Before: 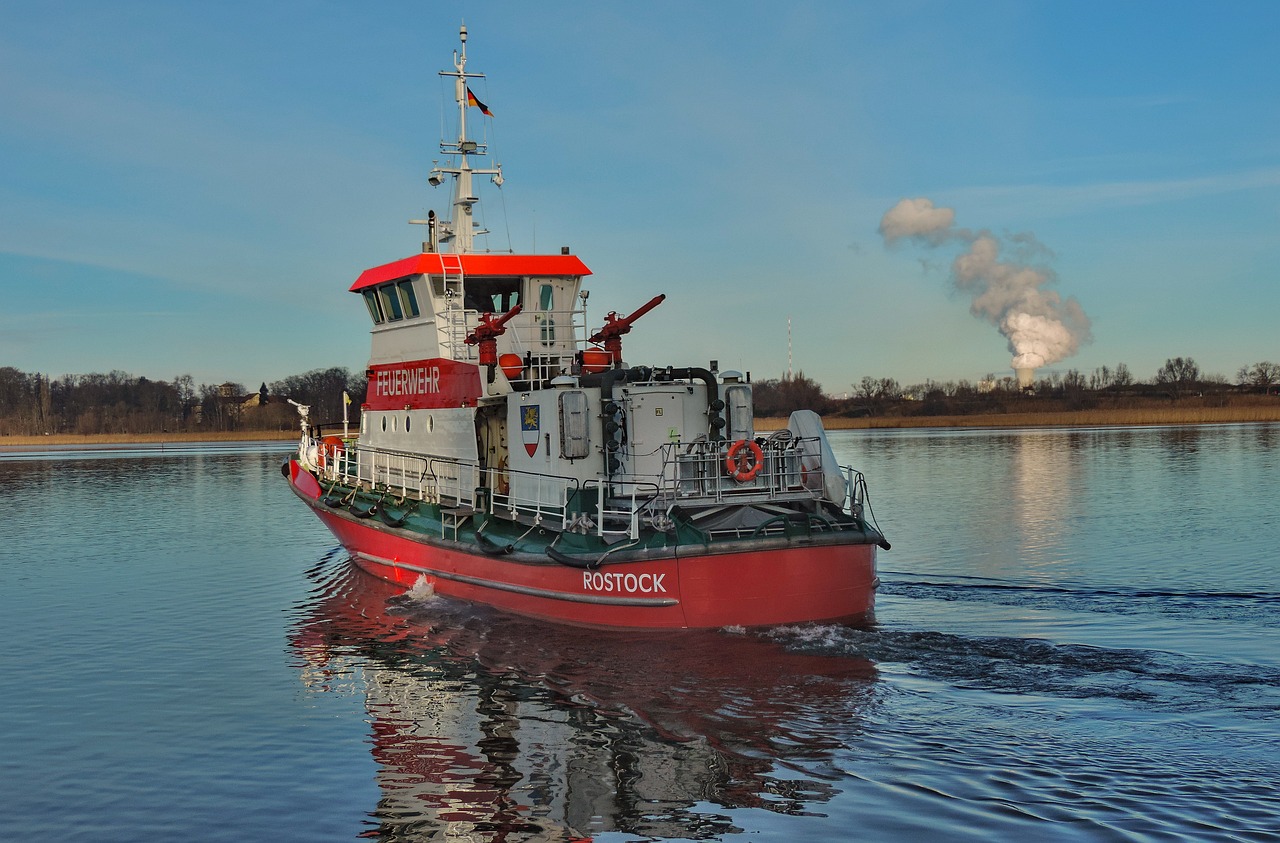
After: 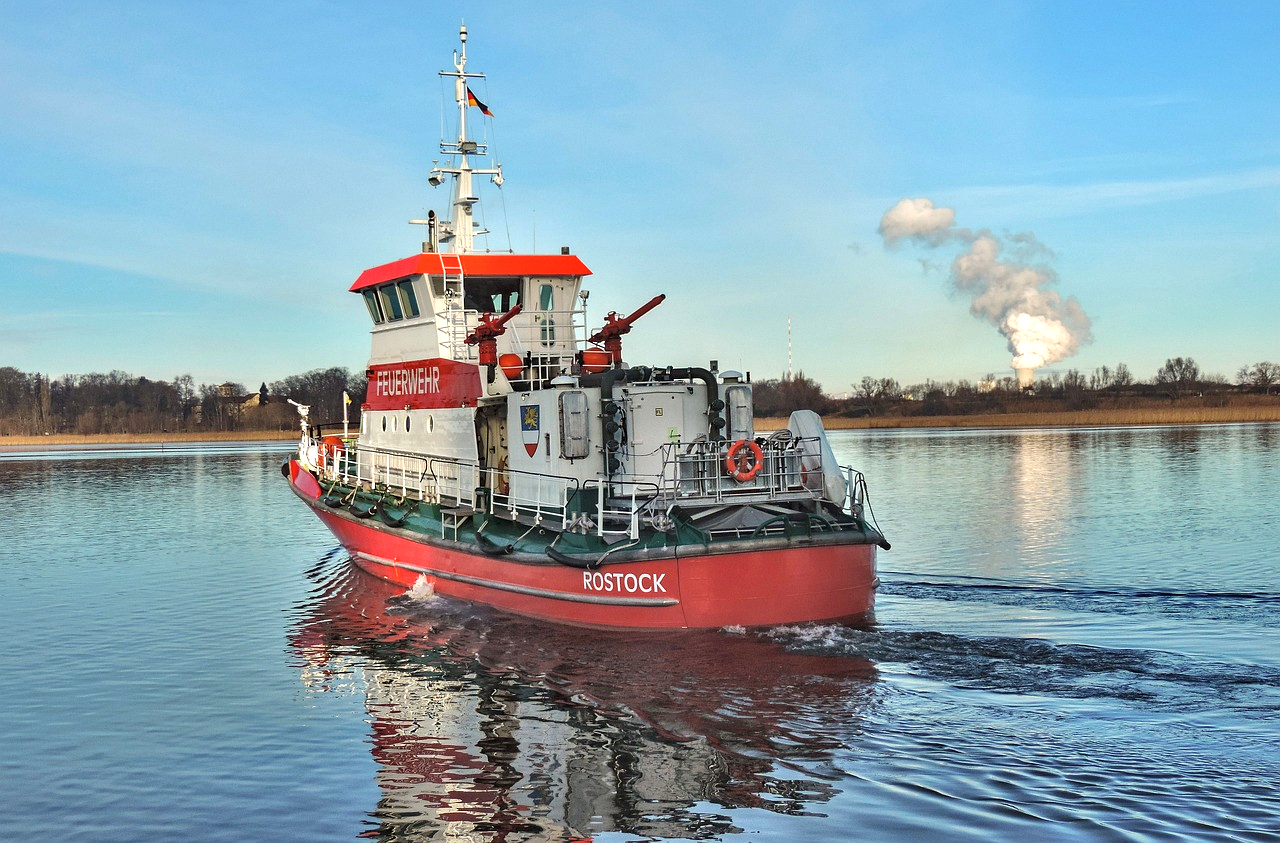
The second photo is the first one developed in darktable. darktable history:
exposure: exposure 0.944 EV, compensate highlight preservation false
local contrast: mode bilateral grid, contrast 20, coarseness 50, detail 130%, midtone range 0.2
contrast brightness saturation: saturation -0.067
